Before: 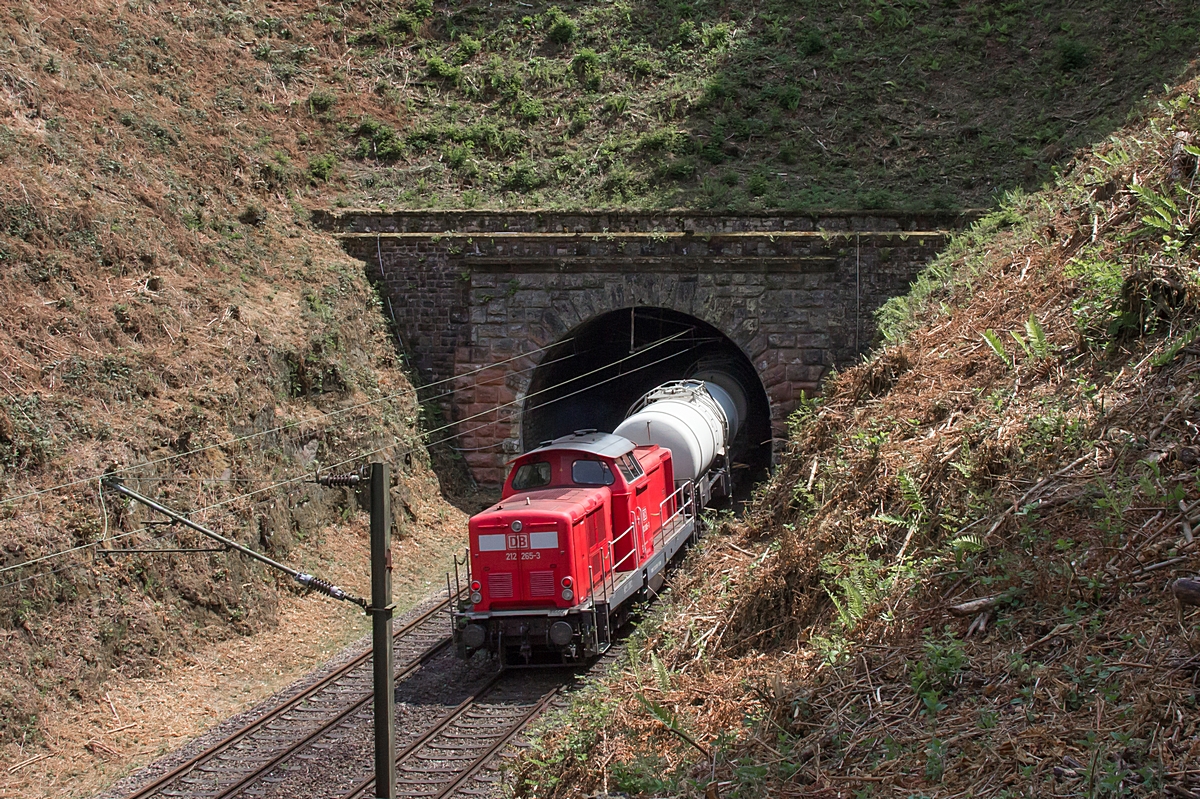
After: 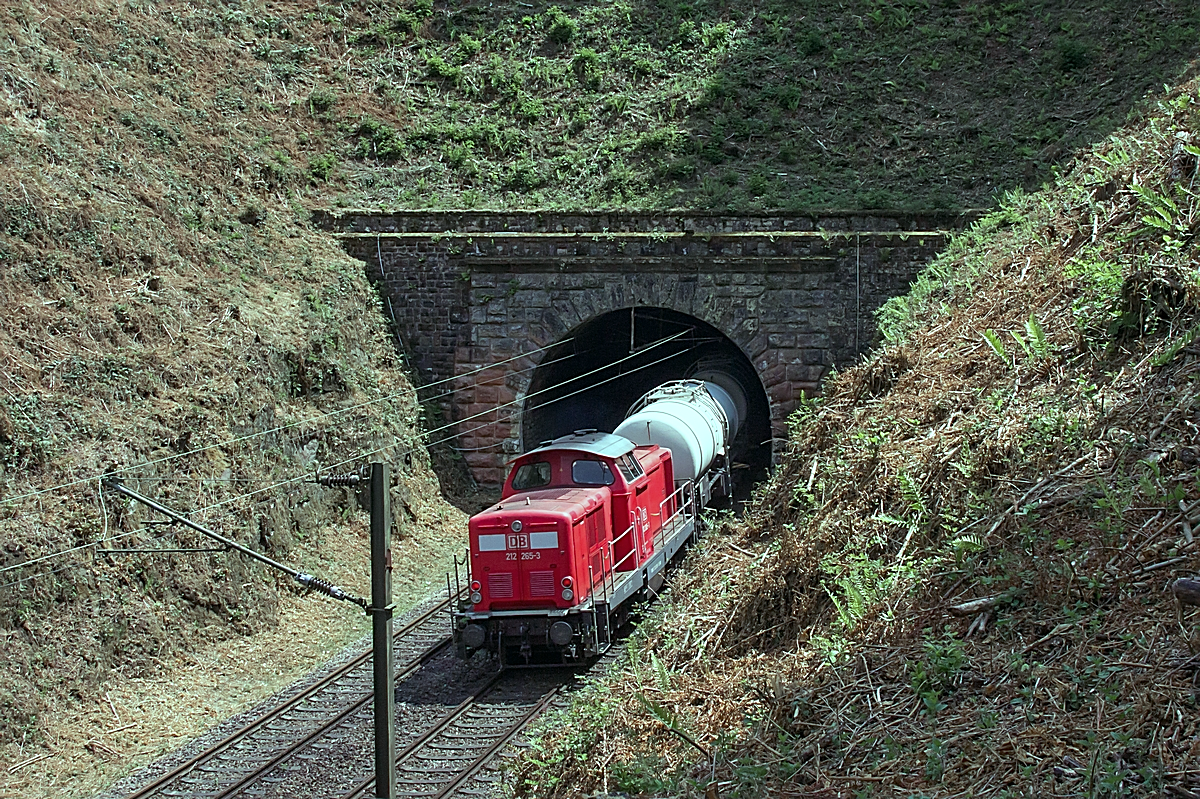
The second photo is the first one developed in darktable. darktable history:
color balance: mode lift, gamma, gain (sRGB), lift [0.997, 0.979, 1.021, 1.011], gamma [1, 1.084, 0.916, 0.998], gain [1, 0.87, 1.13, 1.101], contrast 4.55%, contrast fulcrum 38.24%, output saturation 104.09%
sharpen: on, module defaults
